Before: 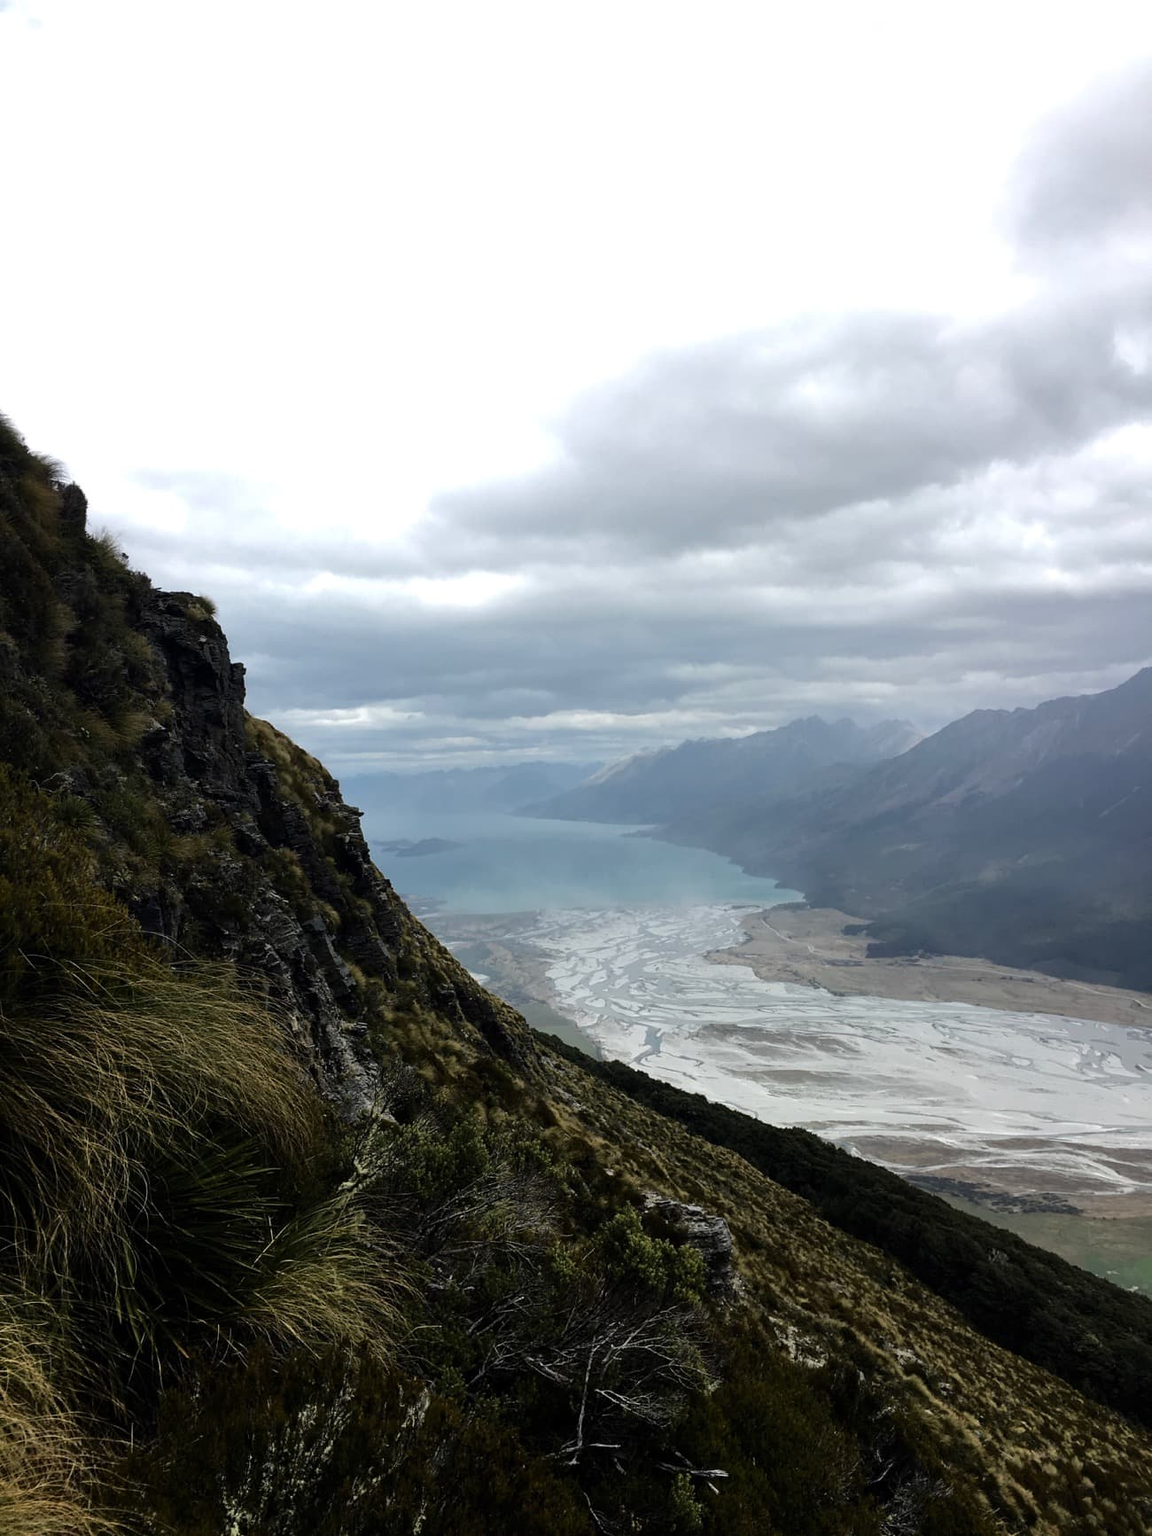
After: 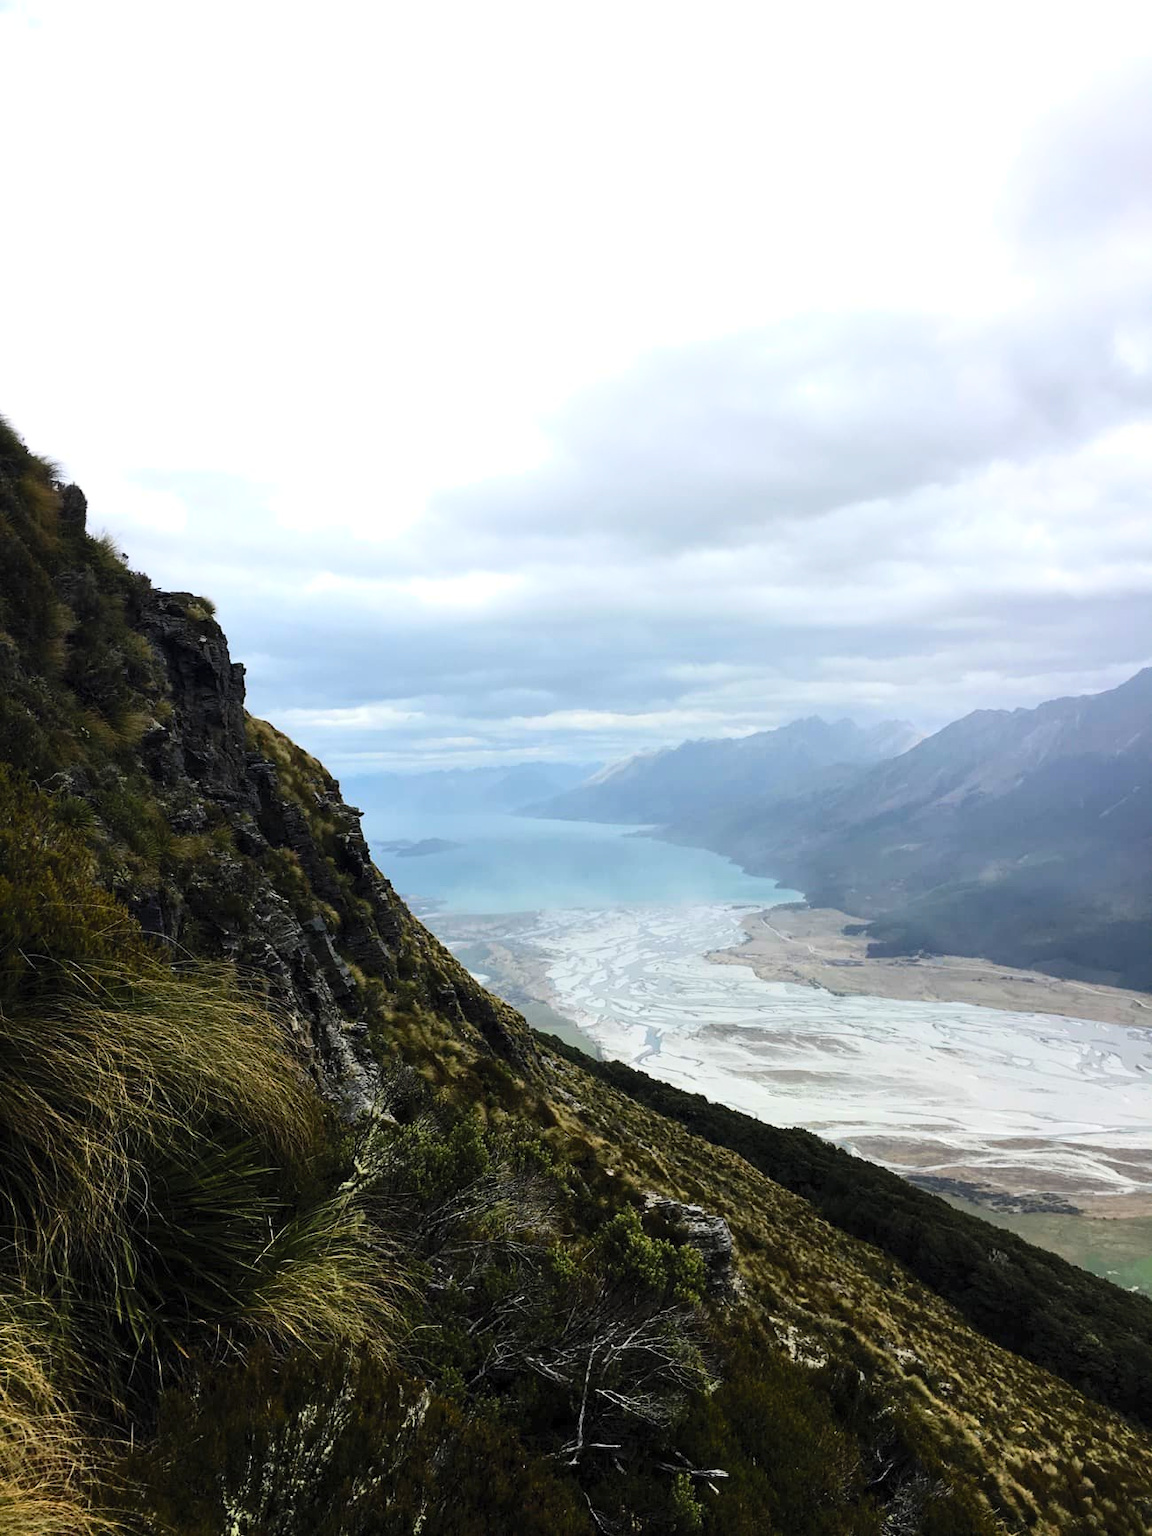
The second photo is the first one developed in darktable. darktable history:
contrast brightness saturation: contrast 0.24, brightness 0.26, saturation 0.39
base curve: exposure shift 0, preserve colors none
